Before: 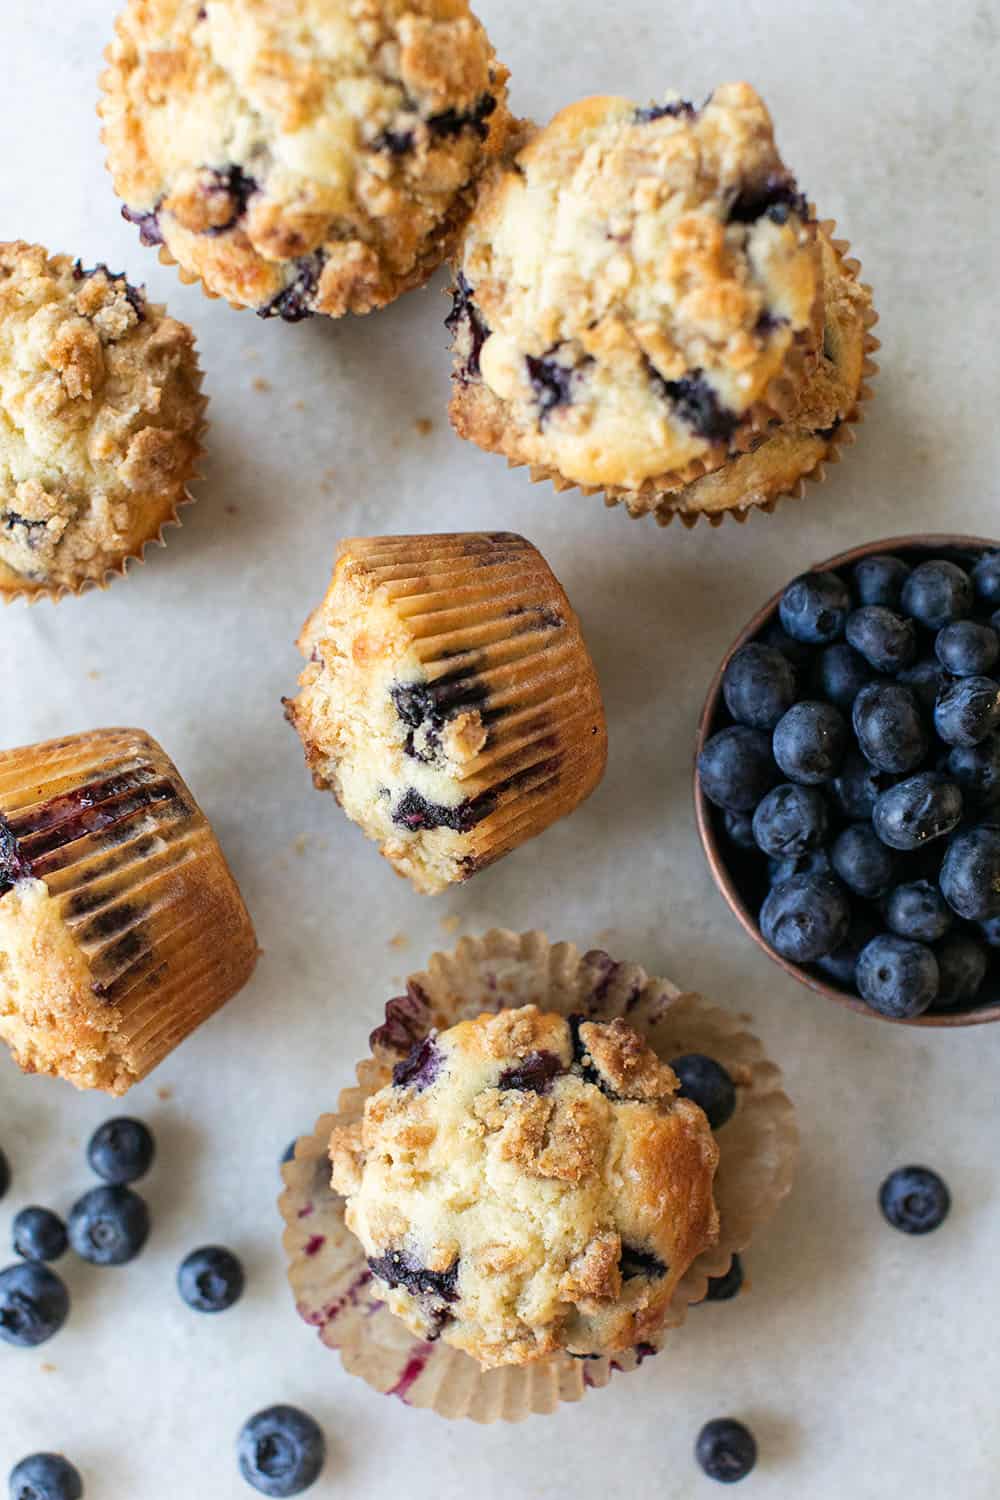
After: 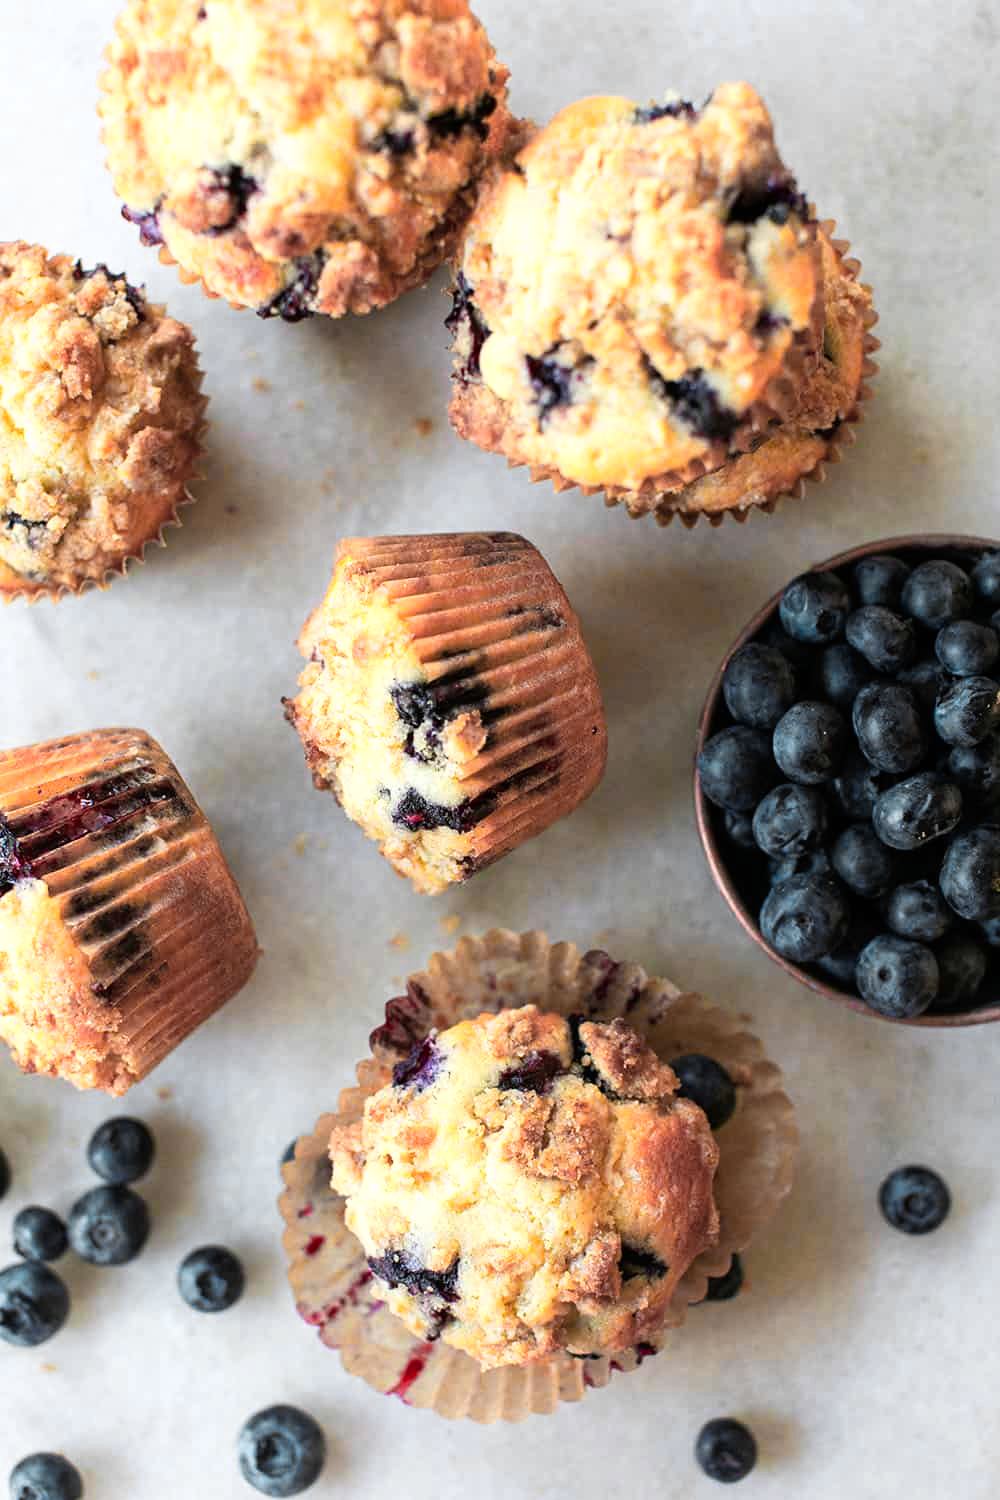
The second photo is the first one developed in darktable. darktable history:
color zones: curves: ch0 [(0.257, 0.558) (0.75, 0.565)]; ch1 [(0.004, 0.857) (0.14, 0.416) (0.257, 0.695) (0.442, 0.032) (0.736, 0.266) (0.891, 0.741)]; ch2 [(0, 0.623) (0.112, 0.436) (0.271, 0.474) (0.516, 0.64) (0.743, 0.286)]
rgb curve: curves: ch0 [(0, 0) (0.078, 0.051) (0.929, 0.956) (1, 1)], compensate middle gray true
